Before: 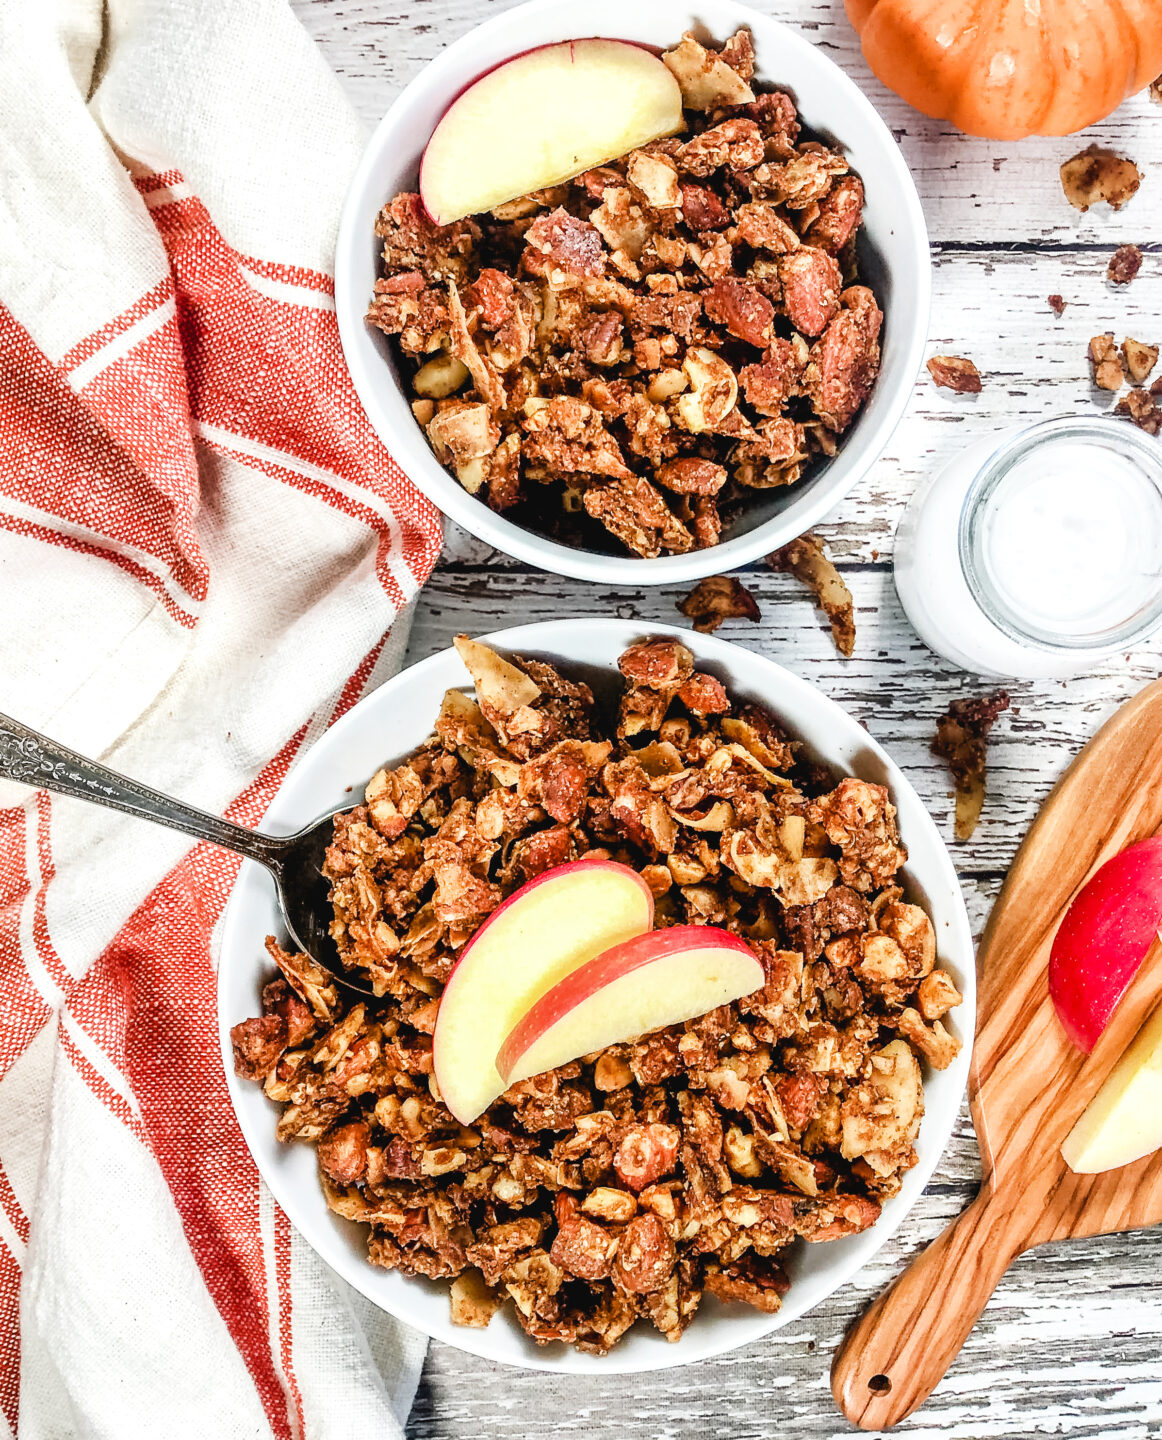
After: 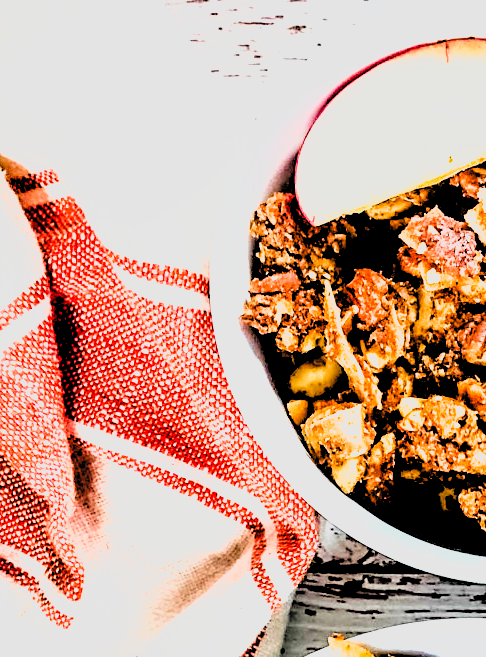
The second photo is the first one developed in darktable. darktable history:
crop and rotate: left 10.889%, top 0.068%, right 47.272%, bottom 54.263%
exposure: exposure 0.214 EV, compensate highlight preservation false
velvia: on, module defaults
color balance rgb: global offset › luminance -1.423%, perceptual saturation grading › global saturation 20%, perceptual saturation grading › highlights -24.968%, perceptual saturation grading › shadows 25.386%, global vibrance 35.552%, contrast 9.47%
shadows and highlights: radius 121.5, shadows 21.47, white point adjustment -9.68, highlights -13.62, soften with gaussian
filmic rgb: middle gray luminance 13.74%, black relative exposure -1.85 EV, white relative exposure 3.08 EV, target black luminance 0%, hardness 1.82, latitude 58.74%, contrast 1.729, highlights saturation mix 3.71%, shadows ↔ highlights balance -36.78%, add noise in highlights 0.002, preserve chrominance luminance Y, color science v3 (2019), use custom middle-gray values true, contrast in highlights soft
